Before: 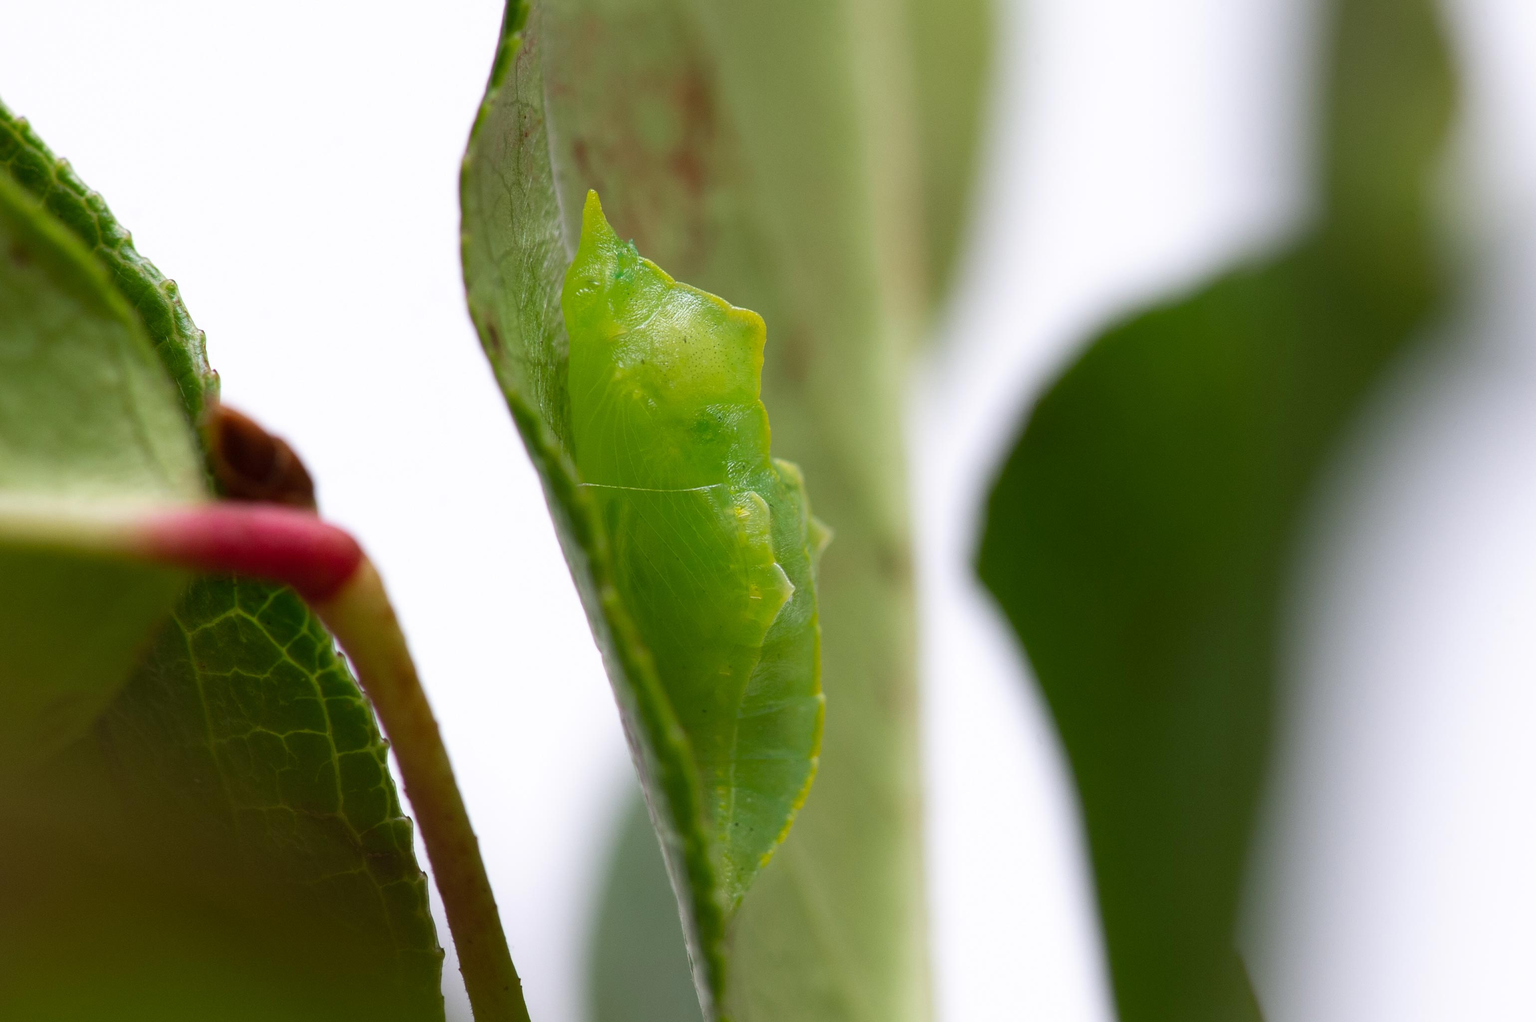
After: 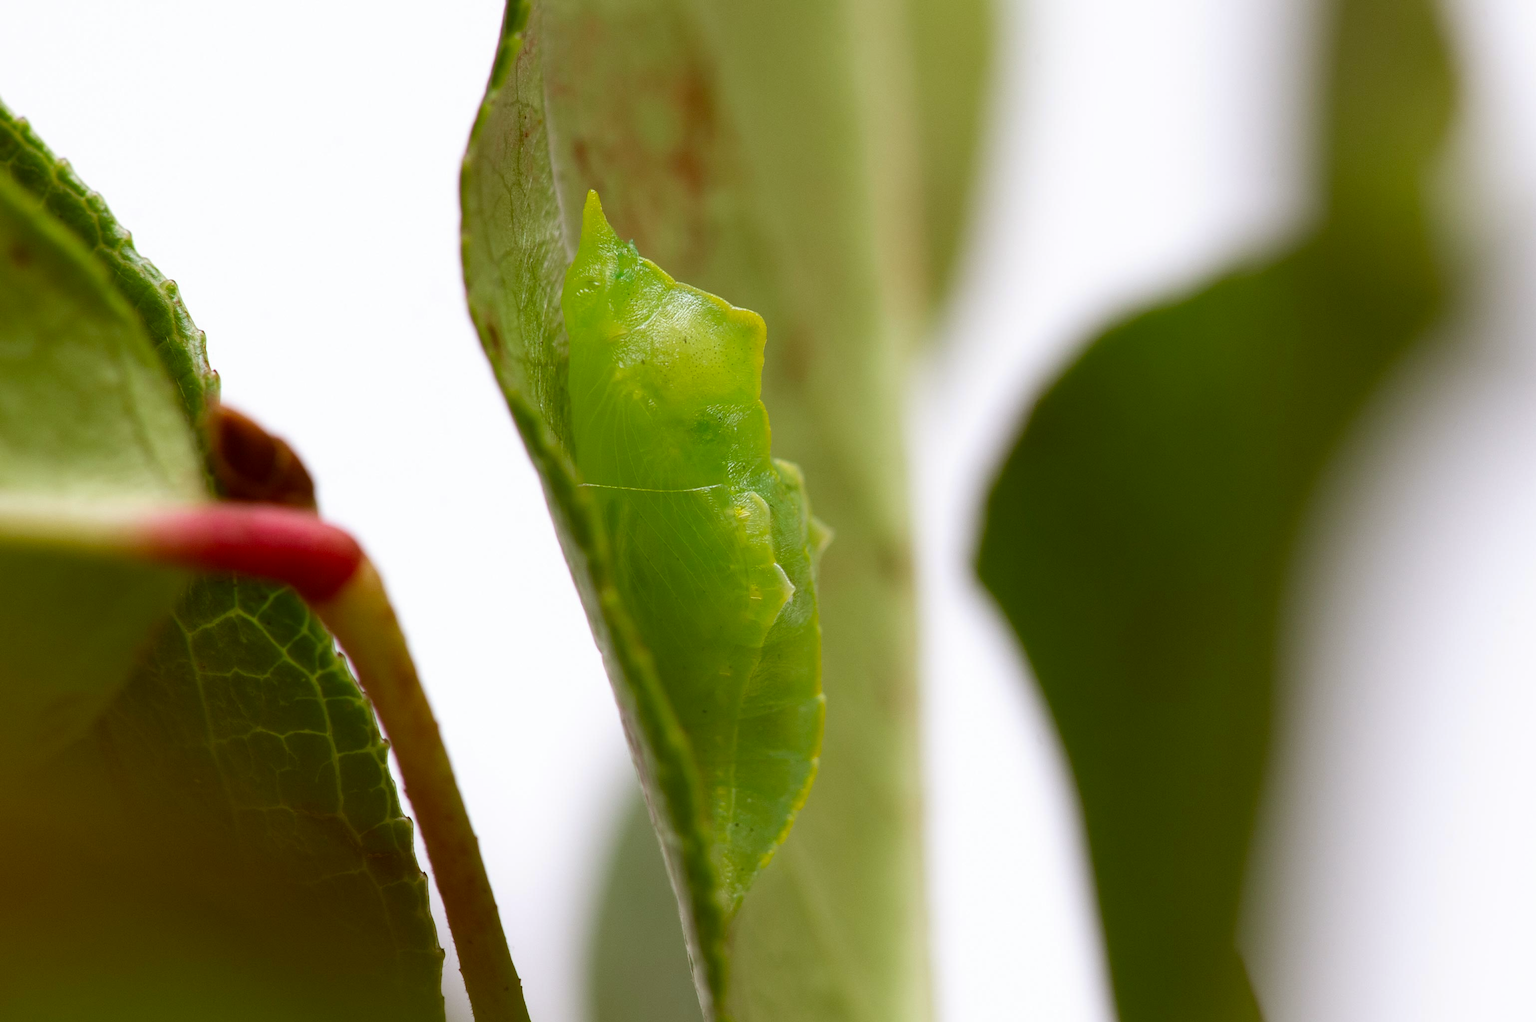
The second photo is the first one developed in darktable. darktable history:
color correction: highlights a* -0.479, highlights b* 0.157, shadows a* 5.03, shadows b* 20.2
